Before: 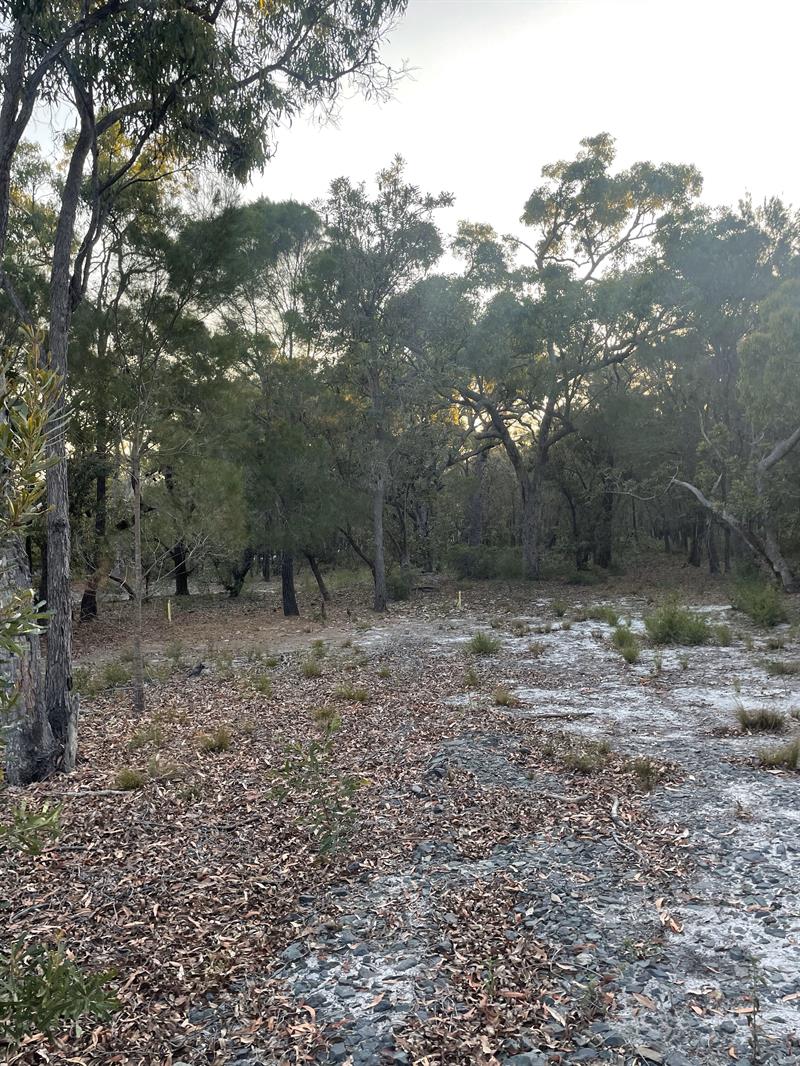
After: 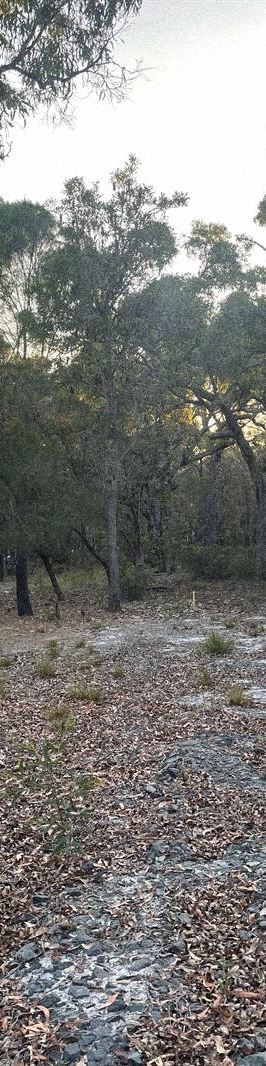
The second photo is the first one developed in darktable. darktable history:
crop: left 33.36%, right 33.36%
grain: coarseness 14.49 ISO, strength 48.04%, mid-tones bias 35%
